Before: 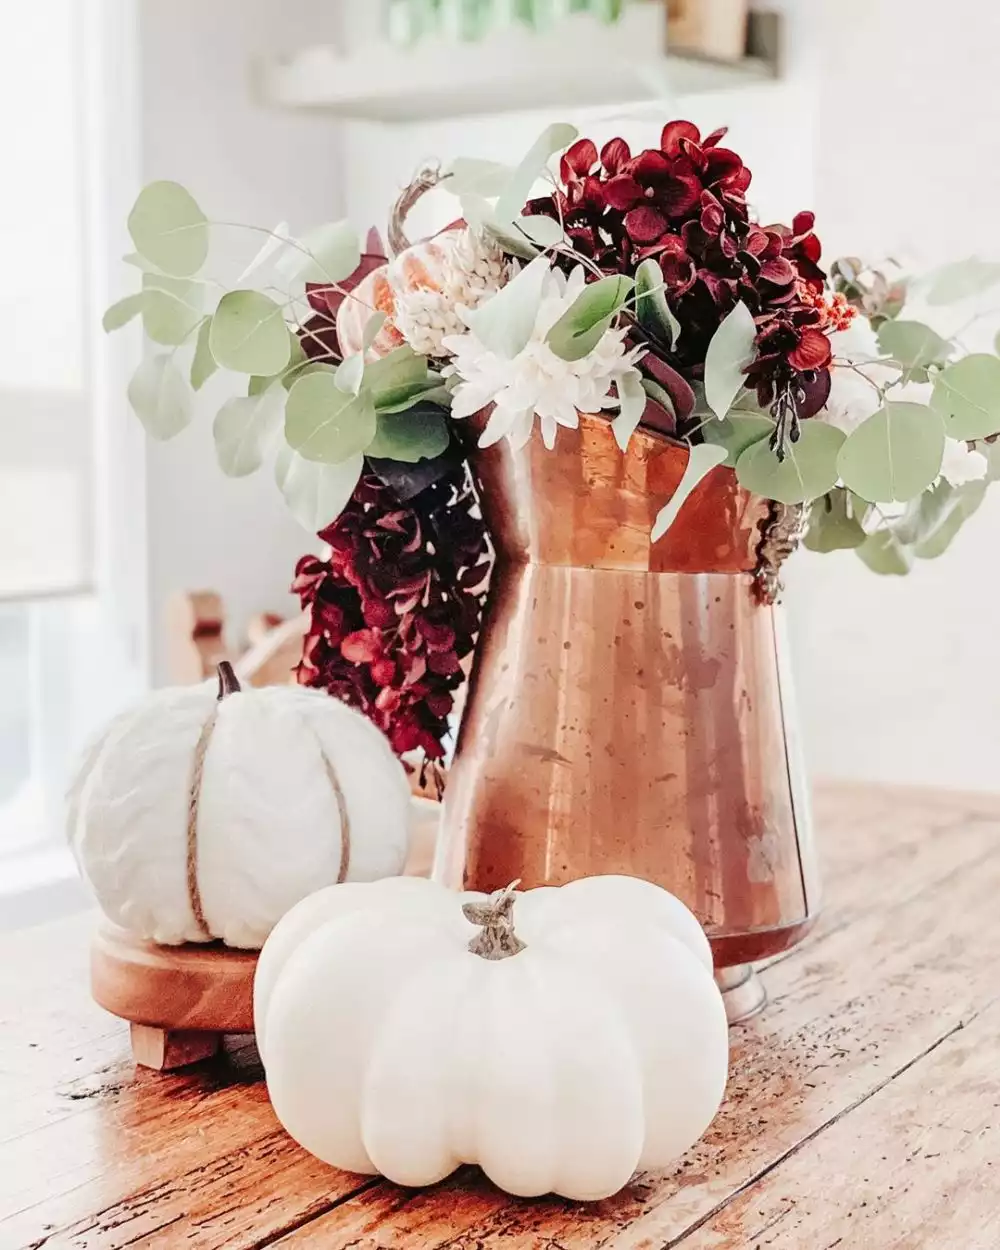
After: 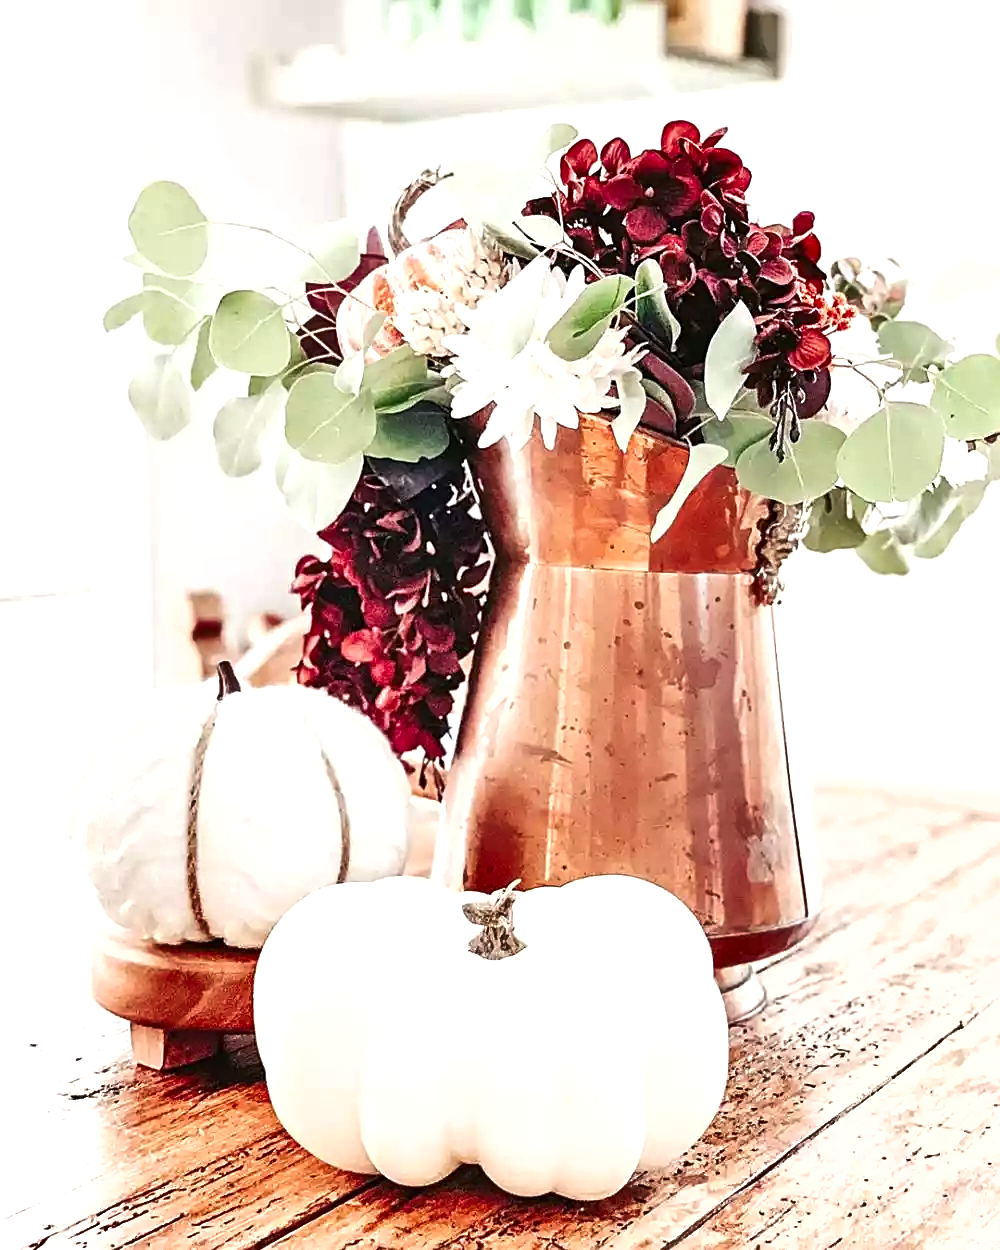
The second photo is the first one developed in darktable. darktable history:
shadows and highlights: shadows 49, highlights -41, soften with gaussian
sharpen: on, module defaults
exposure: exposure 0.661 EV, compensate highlight preservation false
